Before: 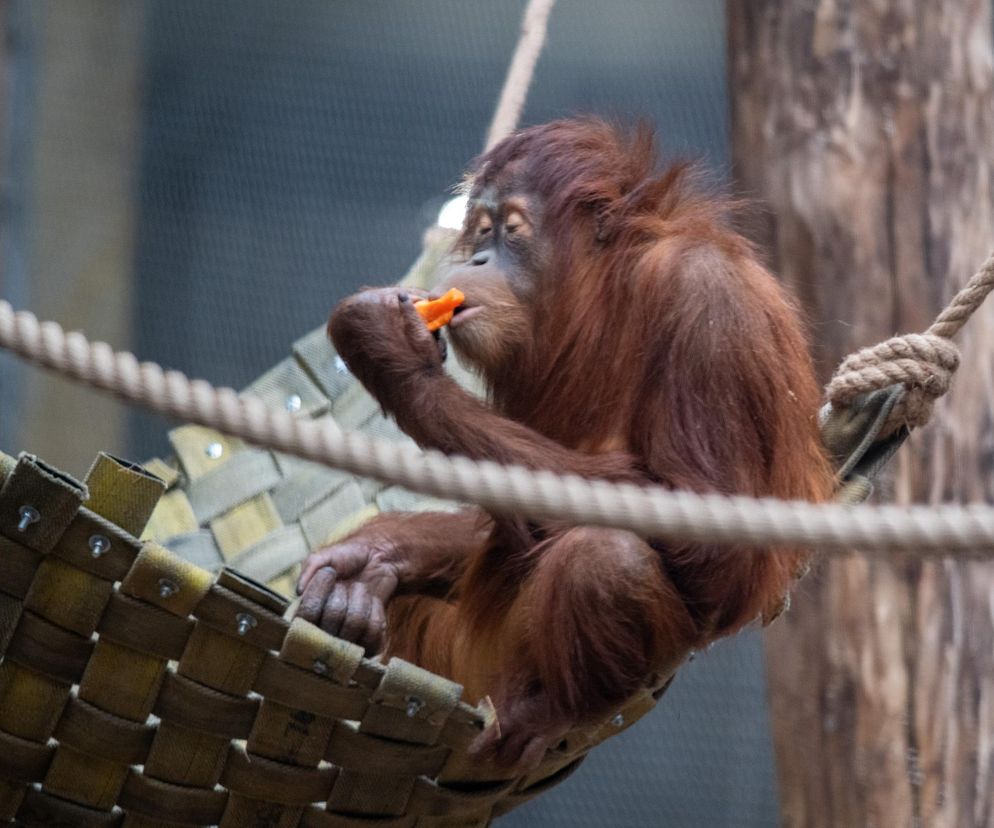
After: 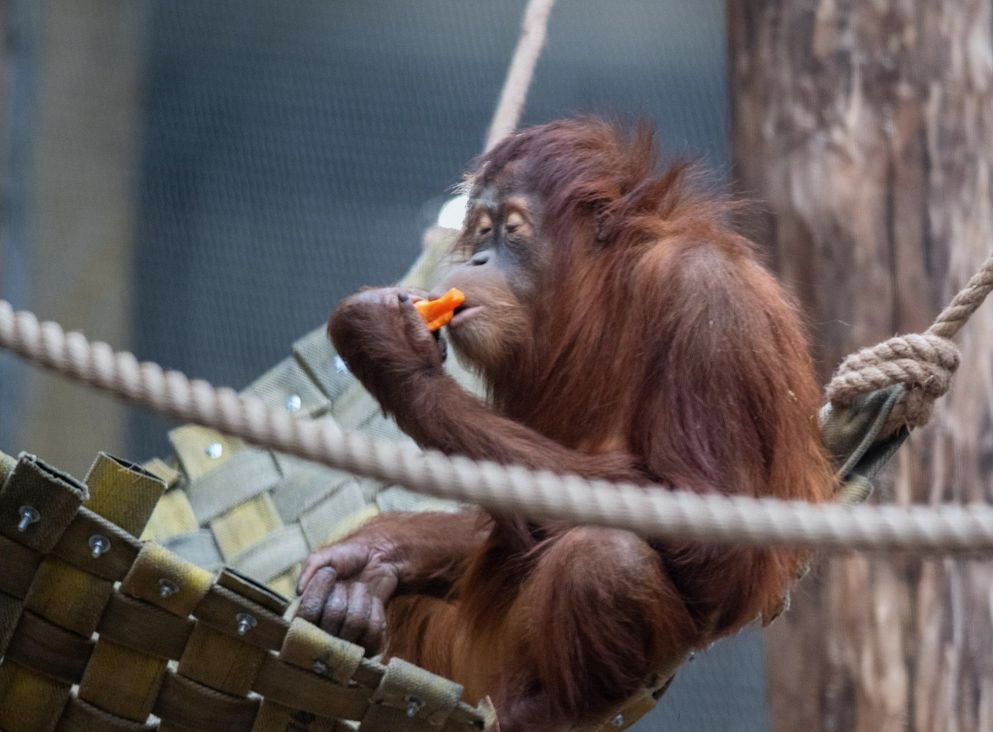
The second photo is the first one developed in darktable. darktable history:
white balance: red 0.982, blue 1.018
tone equalizer: -8 EV -0.002 EV, -7 EV 0.005 EV, -6 EV -0.009 EV, -5 EV 0.011 EV, -4 EV -0.012 EV, -3 EV 0.007 EV, -2 EV -0.062 EV, -1 EV -0.293 EV, +0 EV -0.582 EV, smoothing diameter 2%, edges refinement/feathering 20, mask exposure compensation -1.57 EV, filter diffusion 5
crop and rotate: top 0%, bottom 11.49%
